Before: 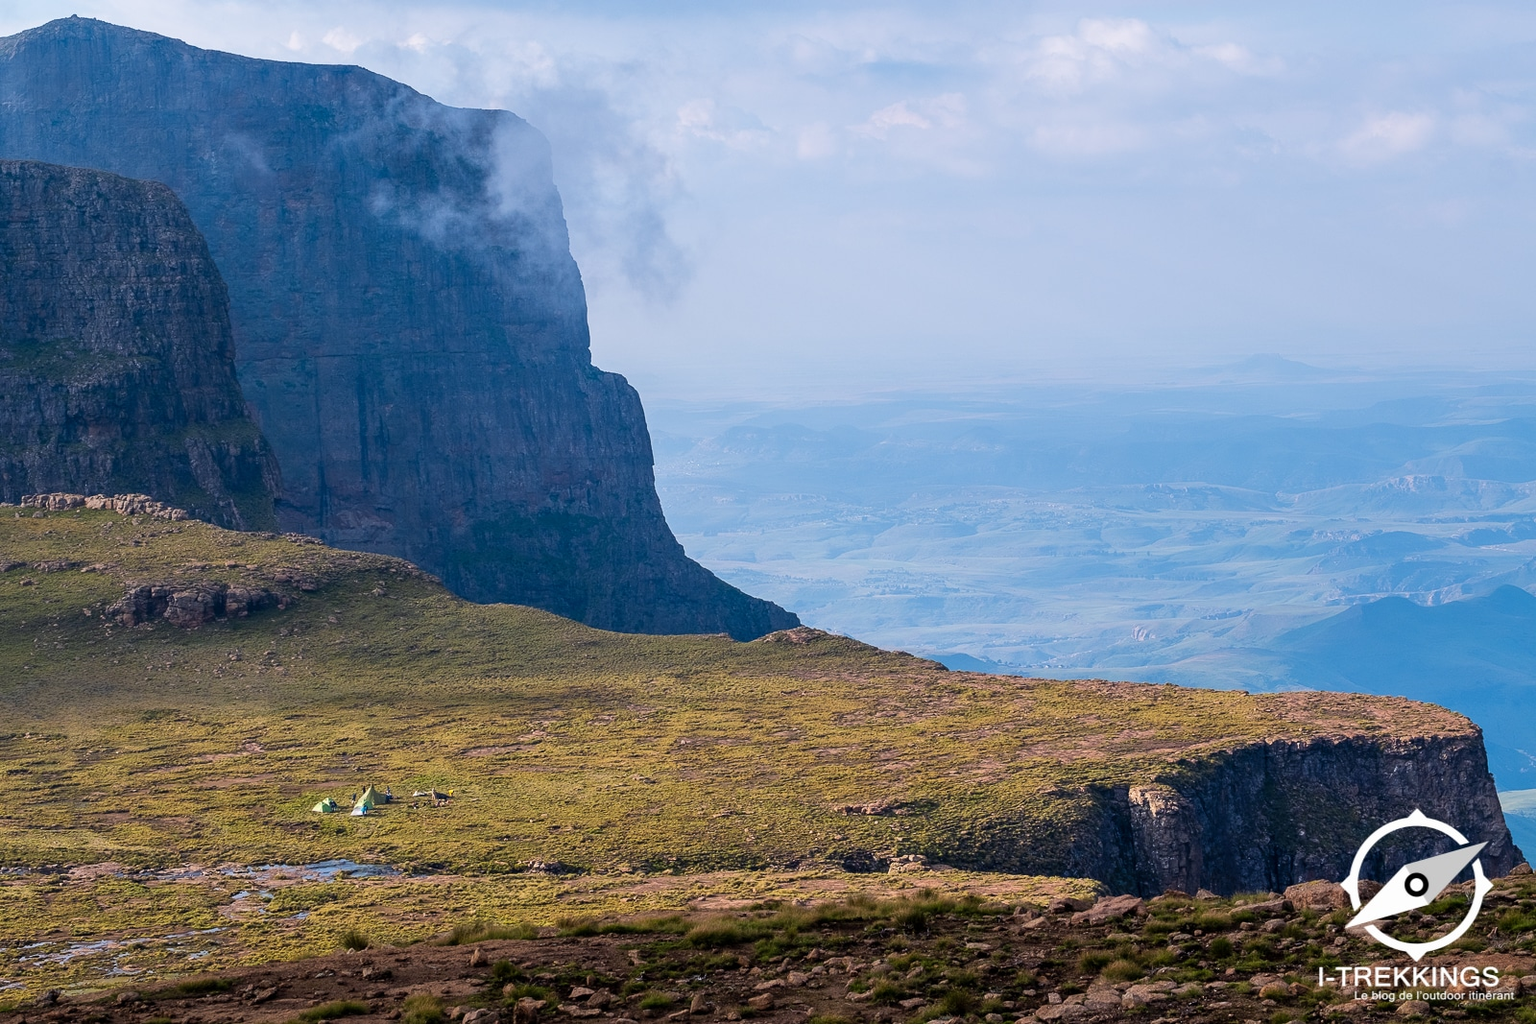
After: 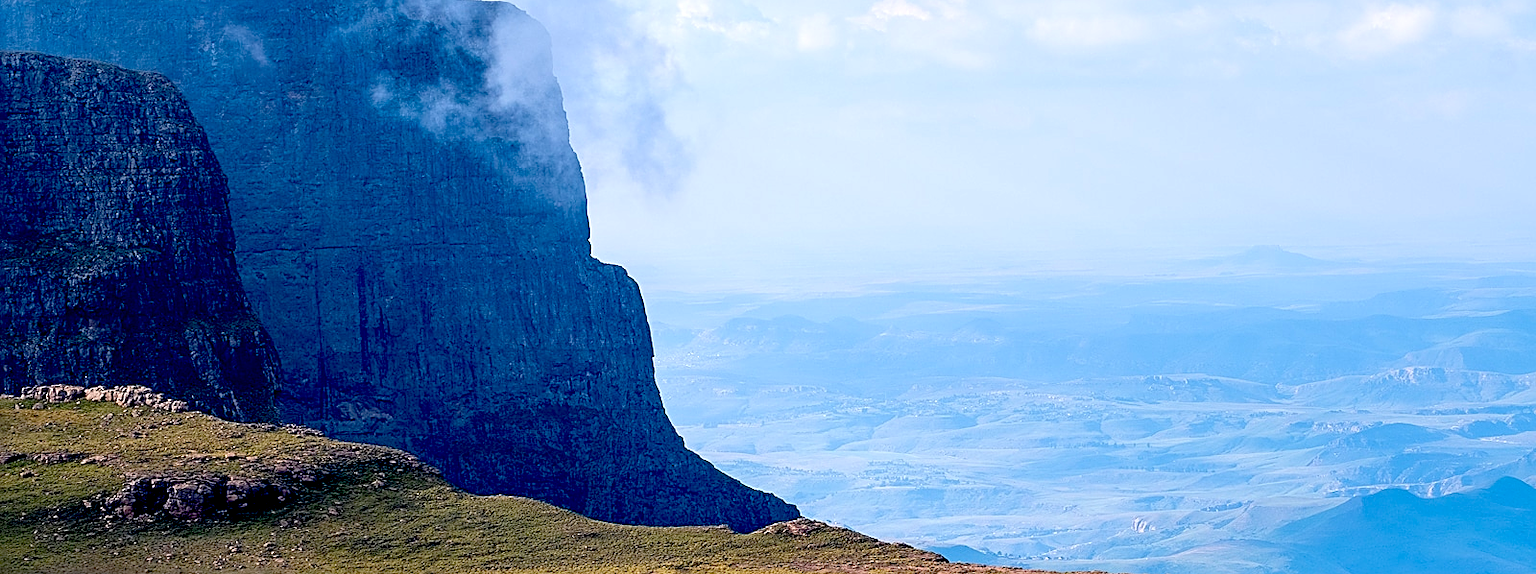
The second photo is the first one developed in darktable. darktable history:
exposure: black level correction 0.04, exposure 0.5 EV, compensate highlight preservation false
crop and rotate: top 10.605%, bottom 33.274%
sharpen: on, module defaults
